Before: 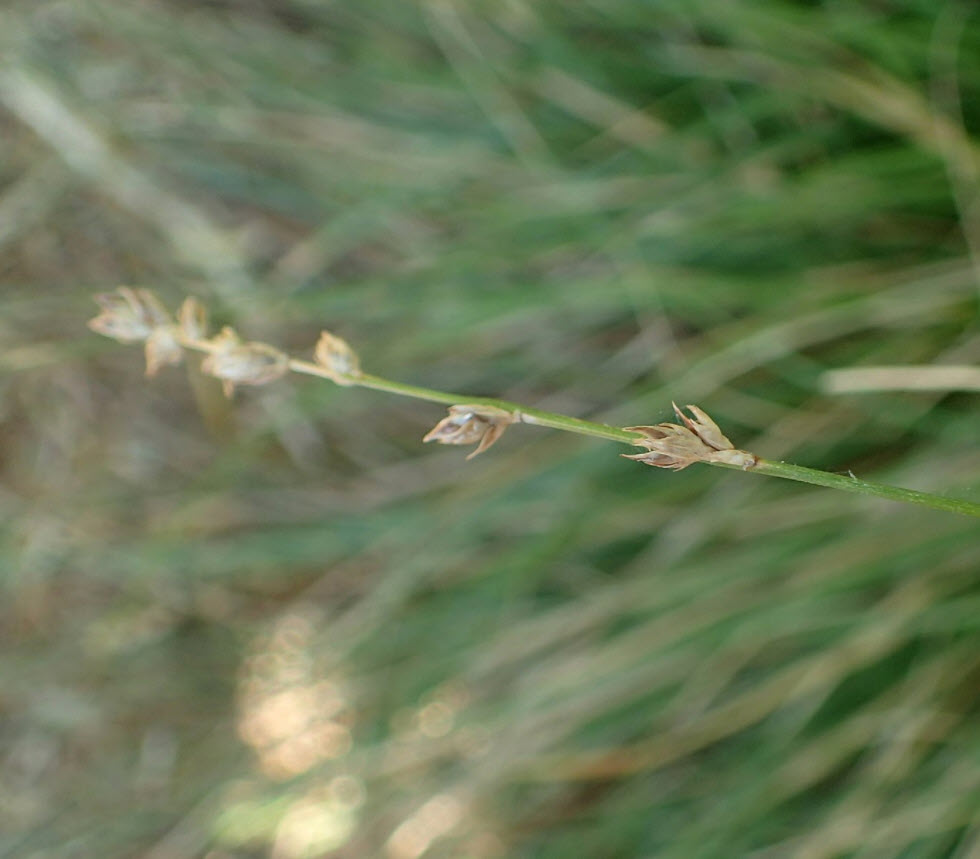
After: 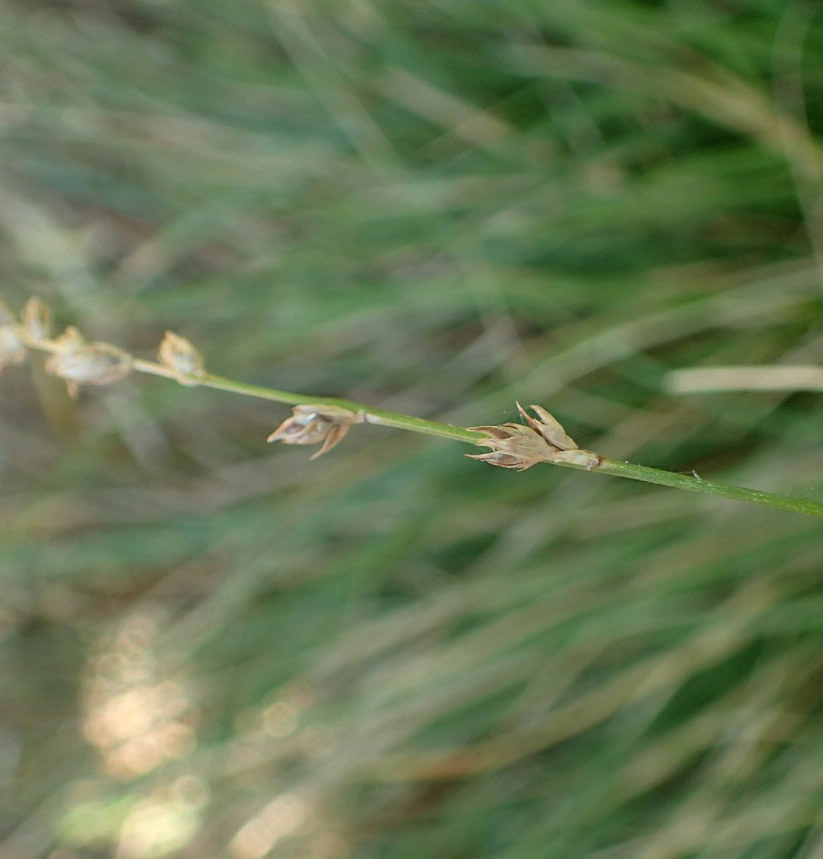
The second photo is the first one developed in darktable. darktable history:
crop: left 16.01%
